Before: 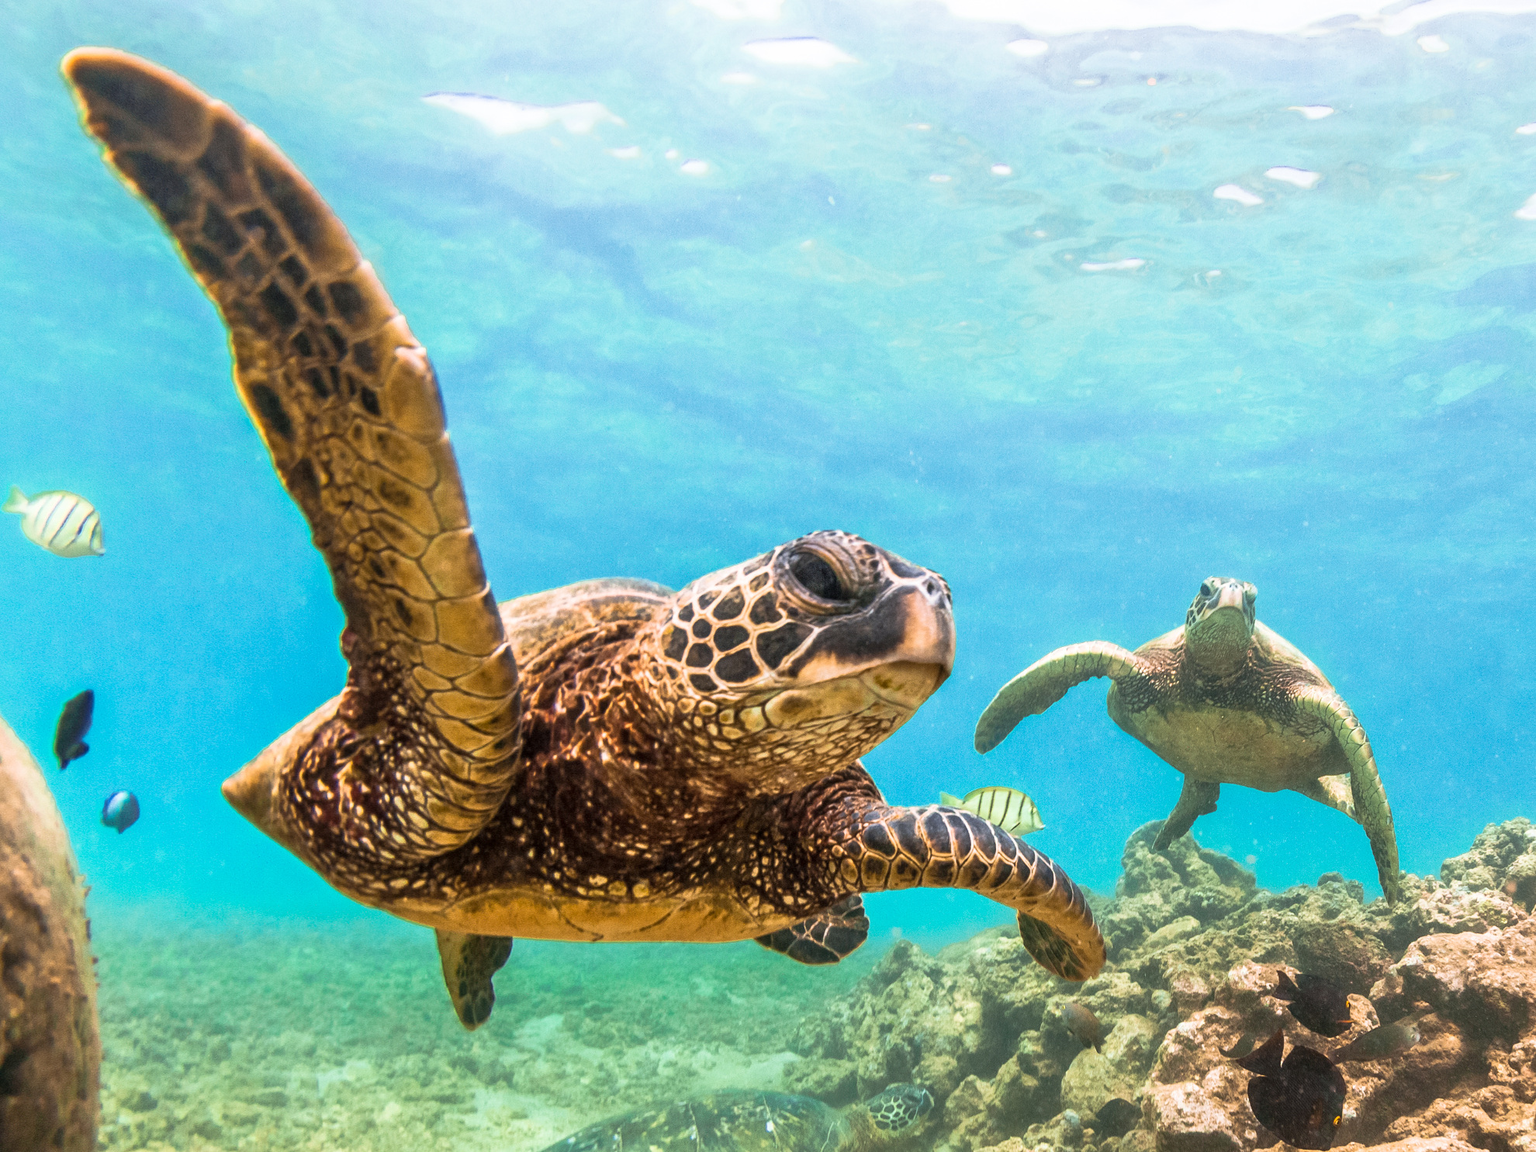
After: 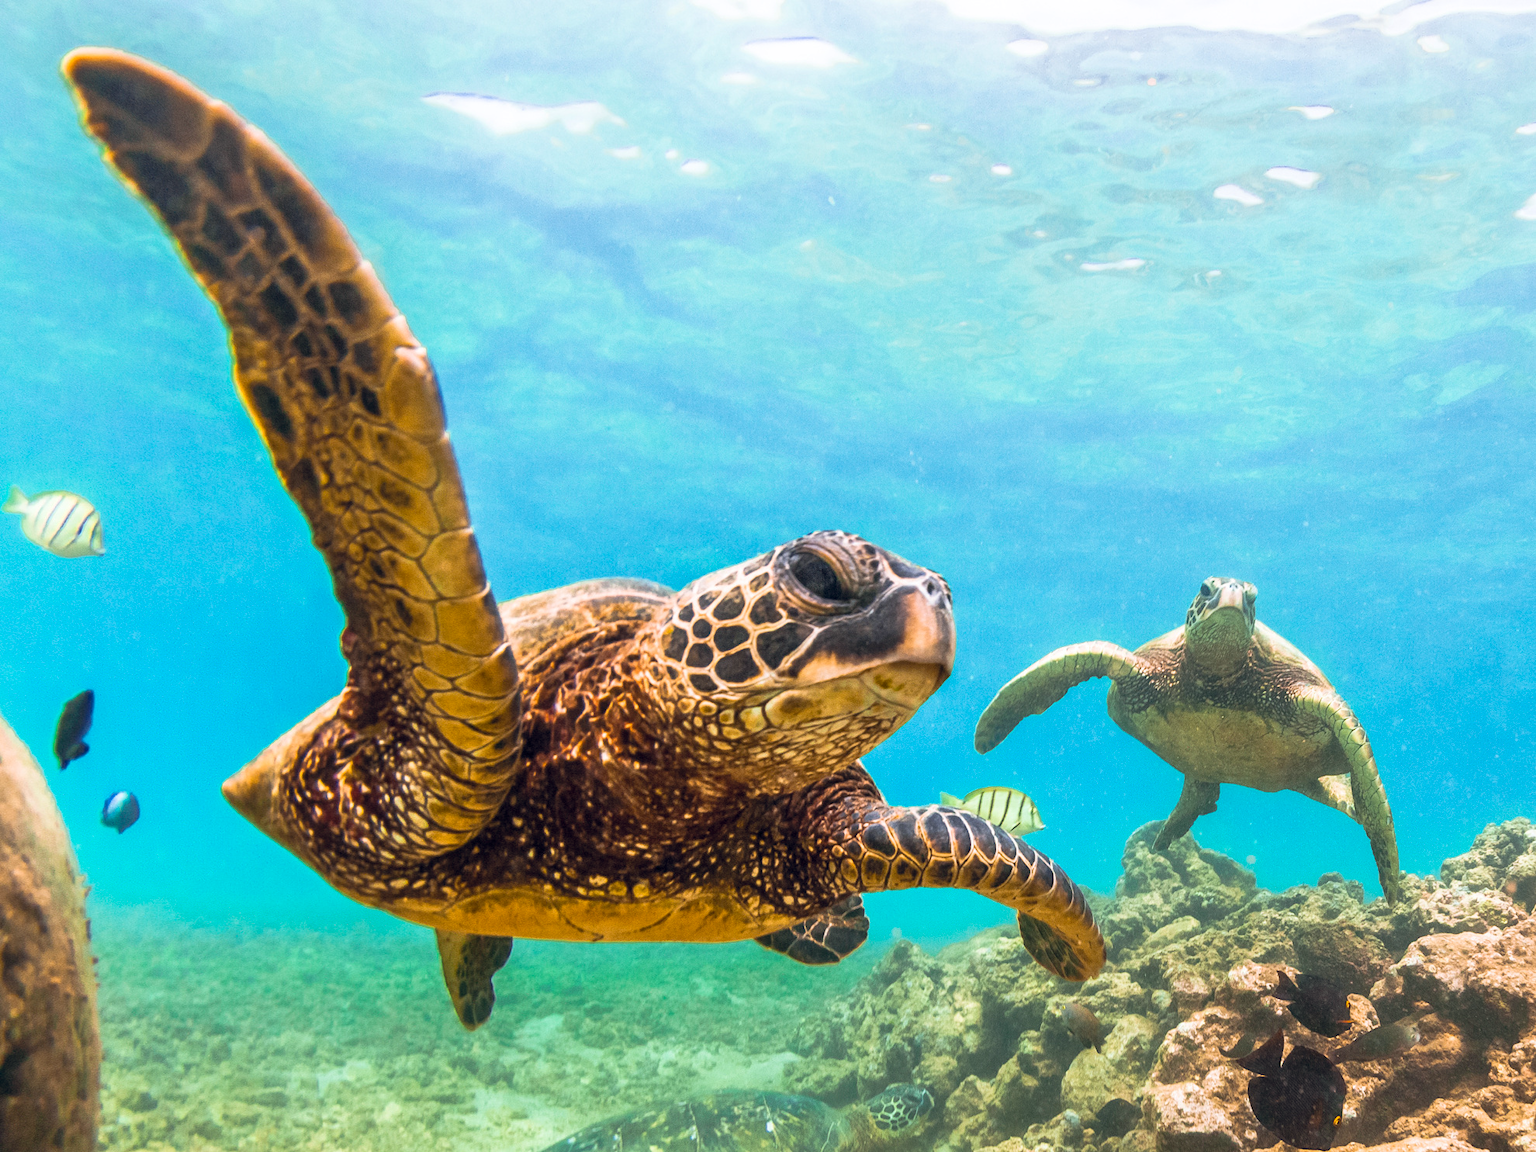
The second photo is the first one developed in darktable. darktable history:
color balance rgb: global offset › chroma 0.063%, global offset › hue 253.82°, perceptual saturation grading › global saturation 30.358%, global vibrance -24.615%
